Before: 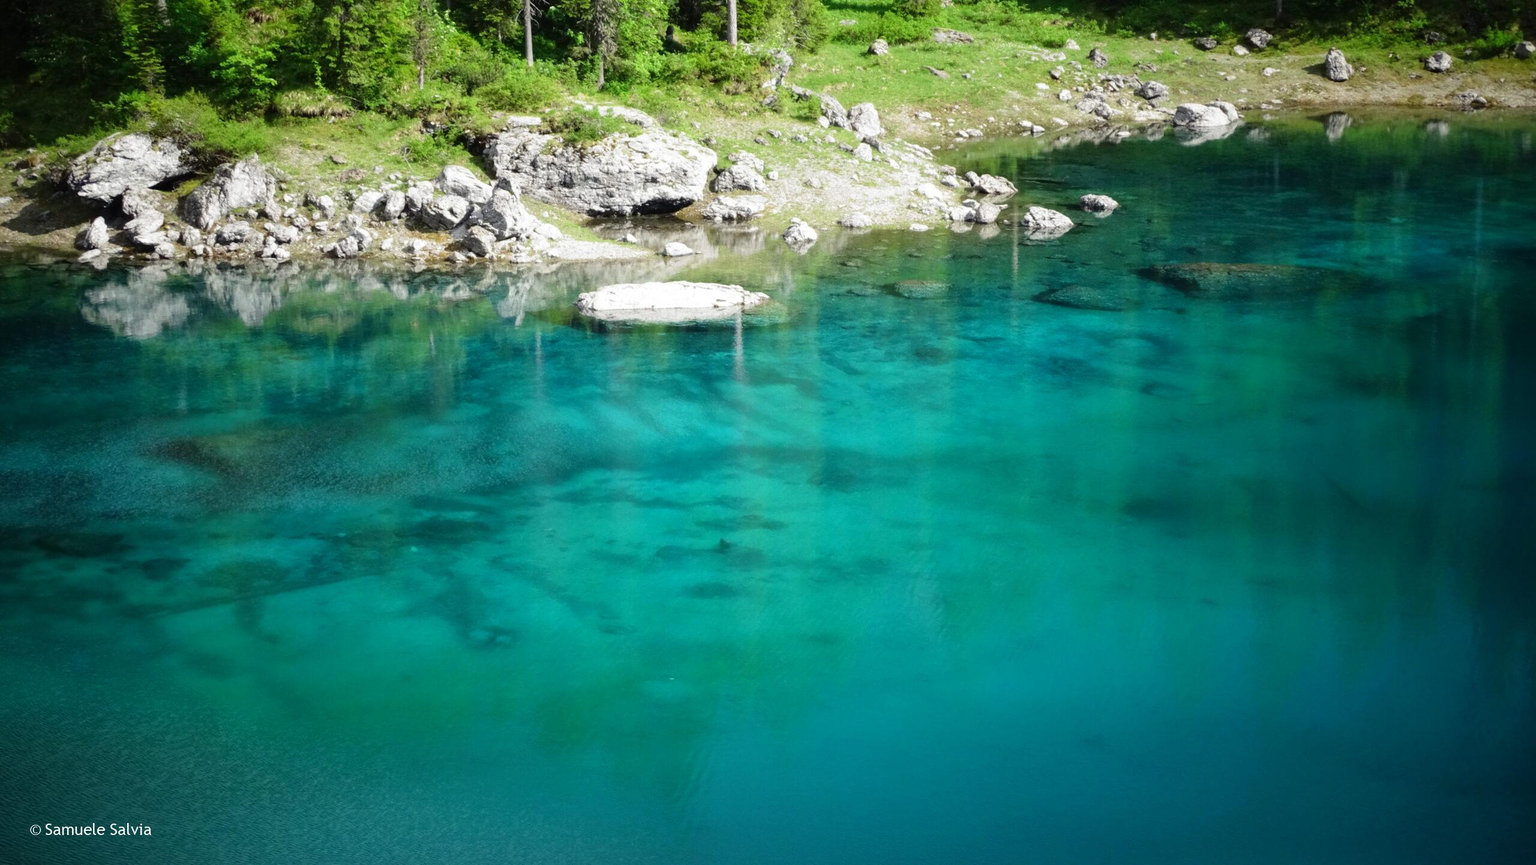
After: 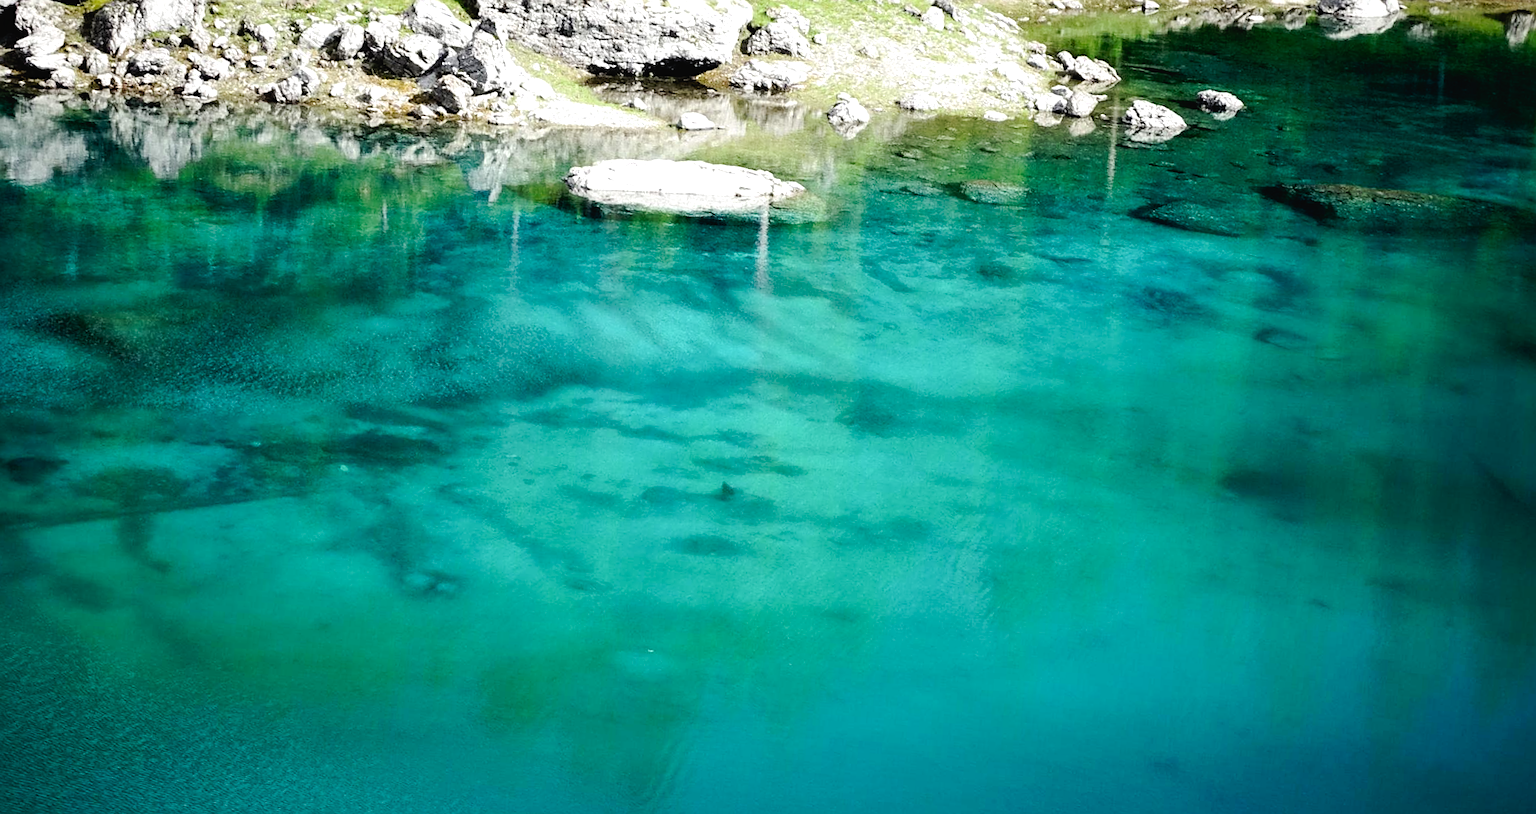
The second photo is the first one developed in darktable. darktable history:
crop and rotate: angle -4.1°, left 9.878%, top 20.479%, right 12.181%, bottom 11.816%
tone curve: curves: ch0 [(0, 0.019) (0.11, 0.036) (0.259, 0.214) (0.378, 0.365) (0.499, 0.529) (1, 1)], preserve colors none
tone equalizer: -8 EV -0.381 EV, -7 EV -0.427 EV, -6 EV -0.362 EV, -5 EV -0.193 EV, -3 EV 0.191 EV, -2 EV 0.327 EV, -1 EV 0.365 EV, +0 EV 0.39 EV, edges refinement/feathering 500, mask exposure compensation -1.57 EV, preserve details no
sharpen: on, module defaults
